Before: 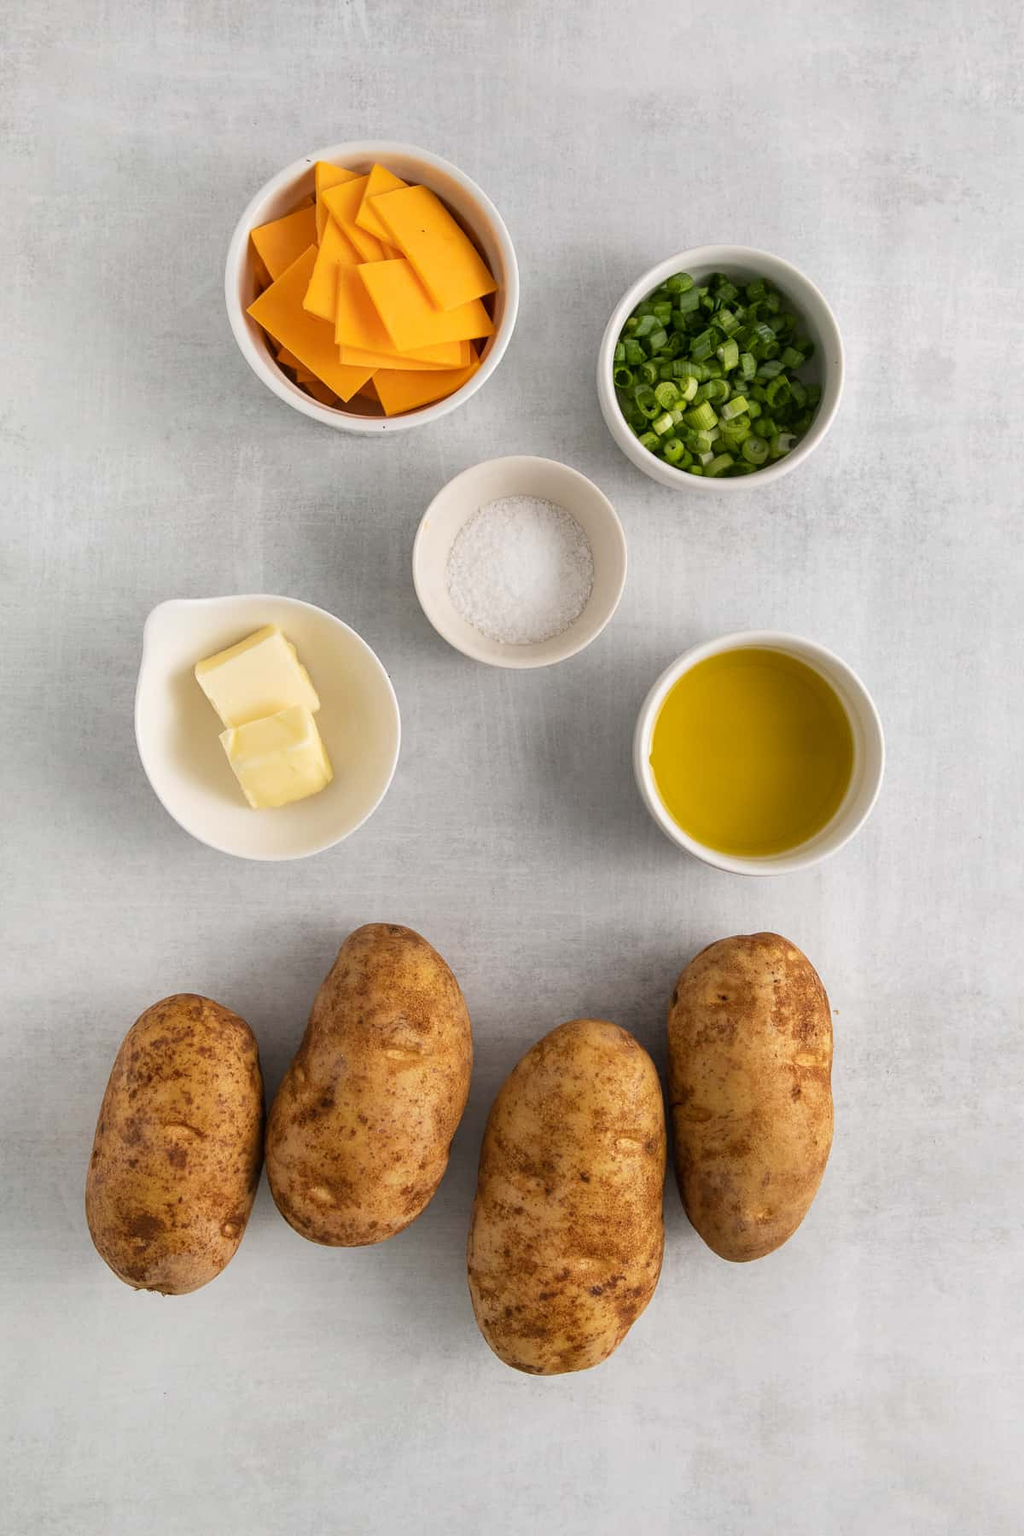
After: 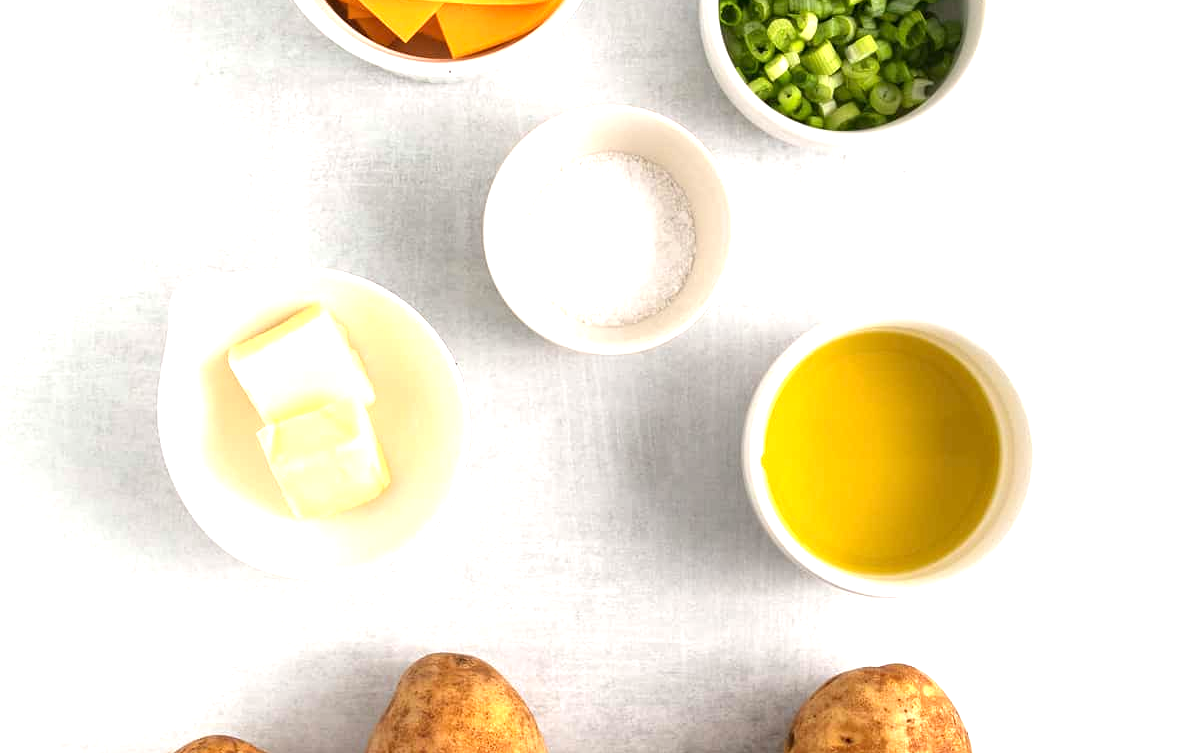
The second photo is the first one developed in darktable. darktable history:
crop and rotate: top 23.84%, bottom 34.294%
exposure: exposure 1.15 EV, compensate highlight preservation false
